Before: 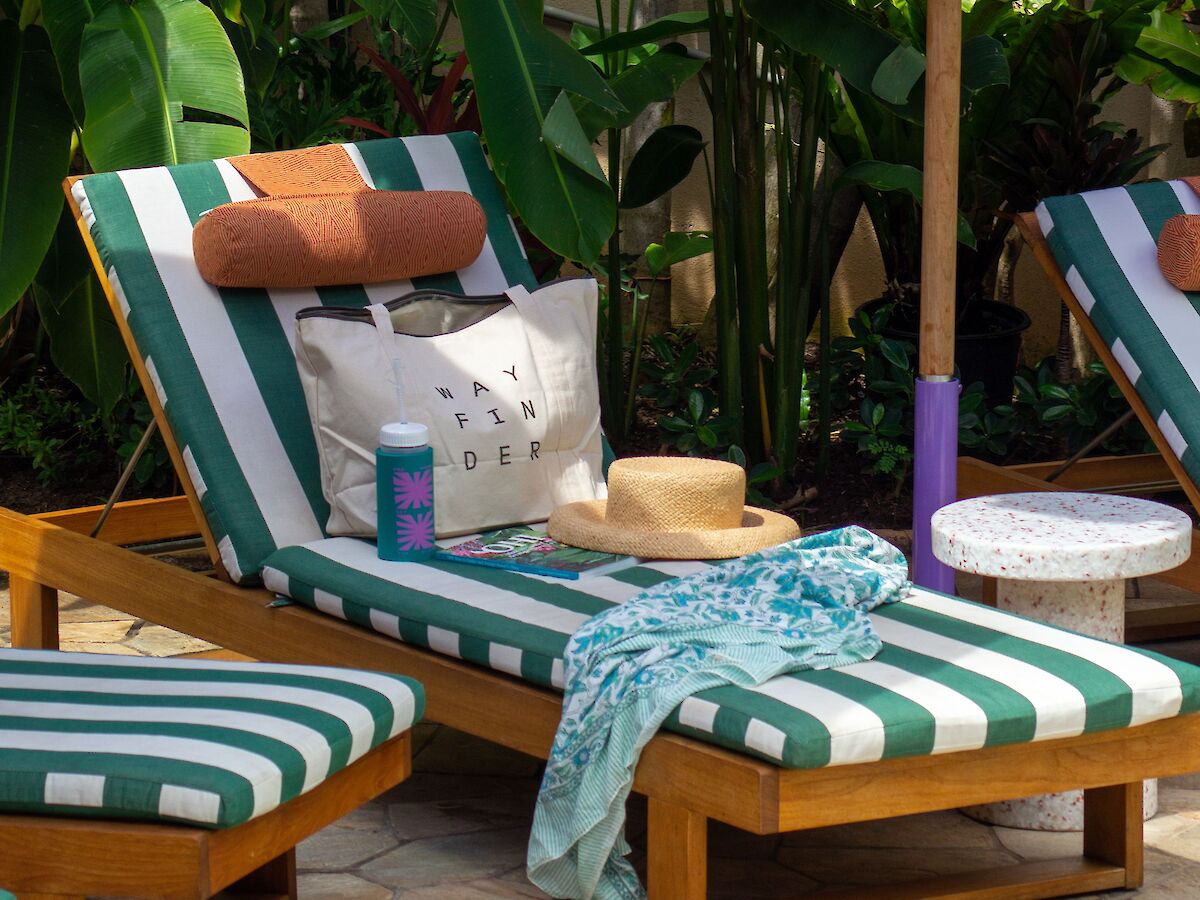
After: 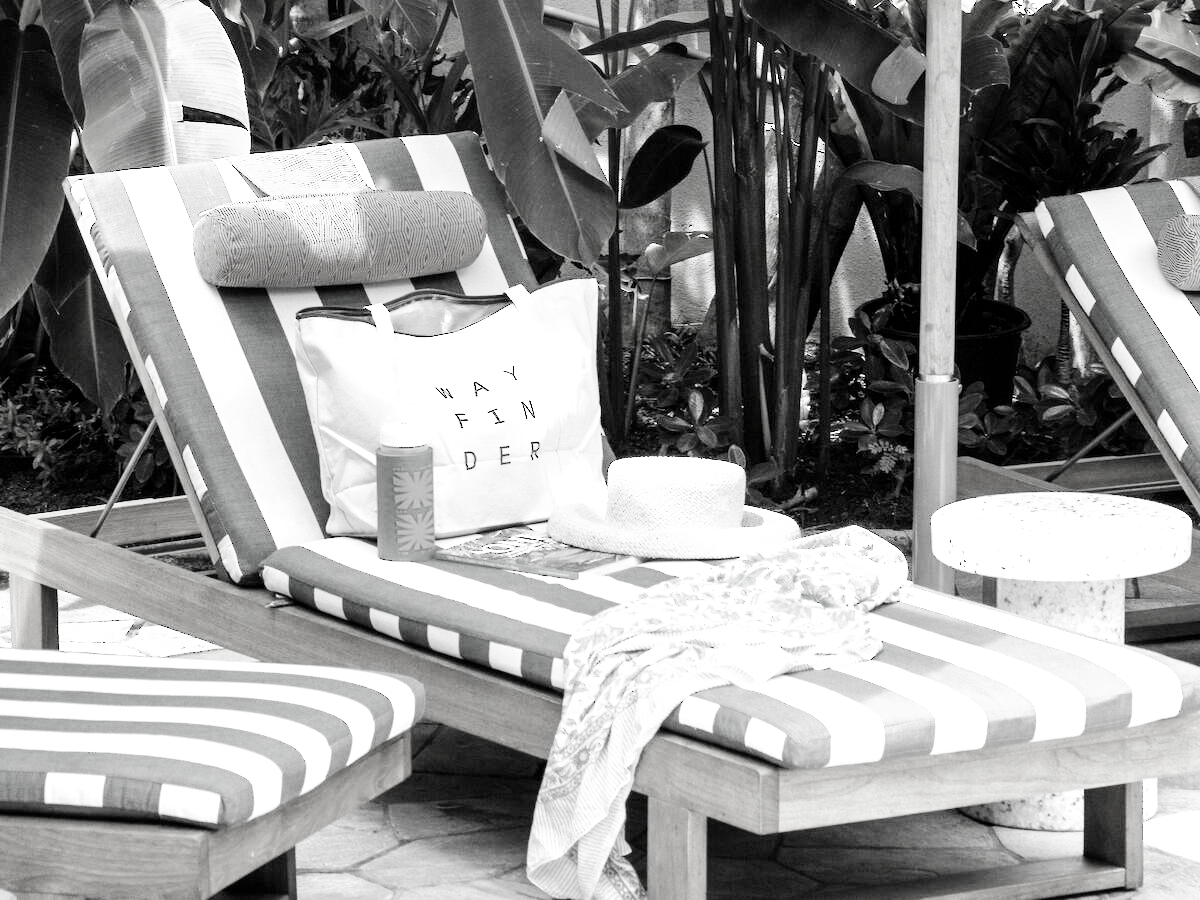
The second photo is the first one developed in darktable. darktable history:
filmic rgb: black relative exposure -5.11 EV, white relative exposure 3.51 EV, hardness 3.19, contrast 1.299, highlights saturation mix -49.52%, preserve chrominance no, color science v5 (2021), contrast in shadows safe, contrast in highlights safe
exposure: black level correction 0, exposure 2.429 EV, compensate highlight preservation false
